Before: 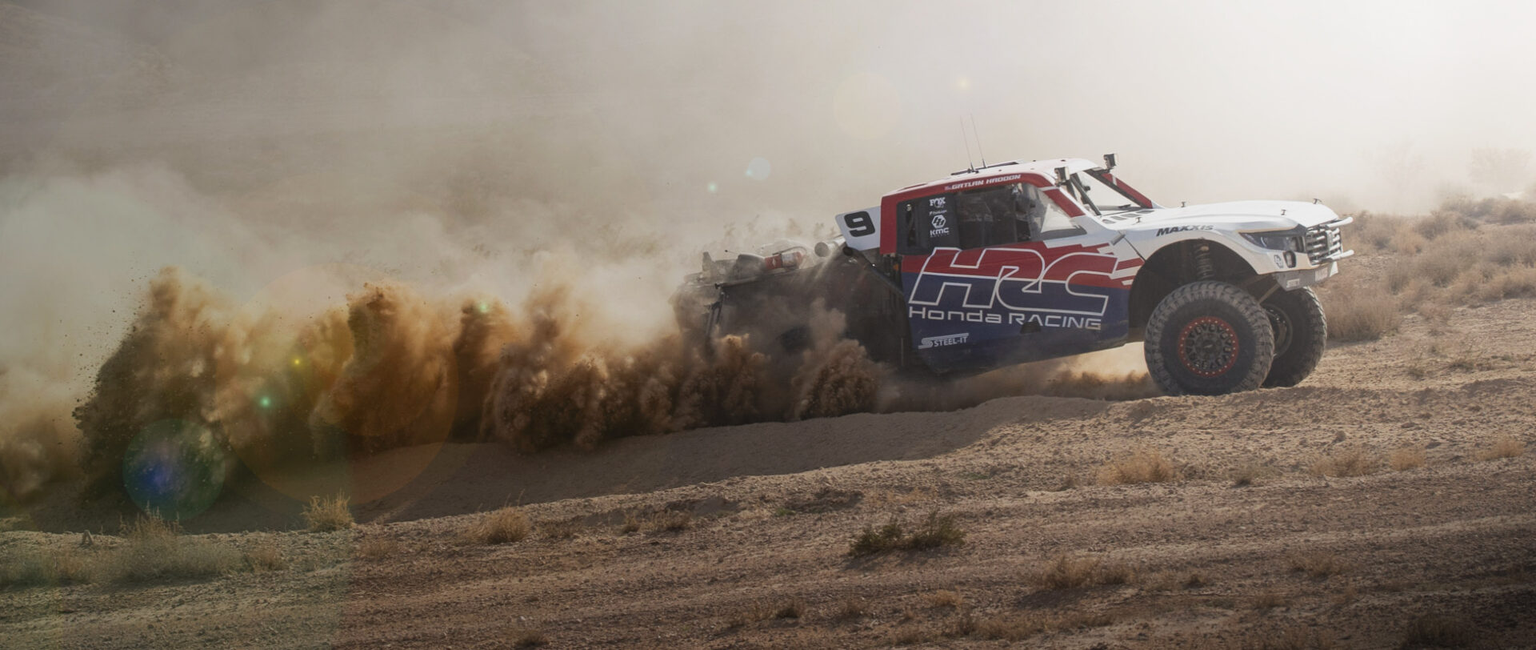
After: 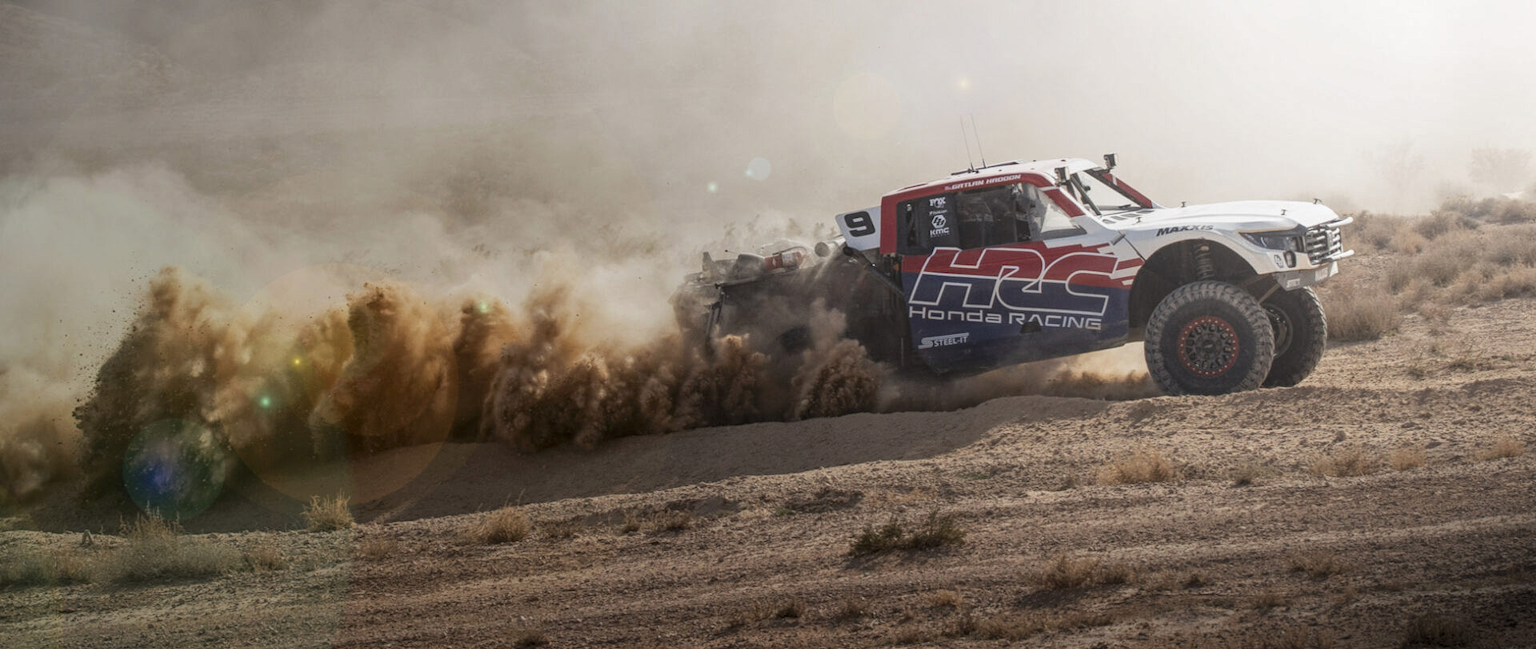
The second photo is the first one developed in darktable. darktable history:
local contrast: highlights 99%, shadows 86%, detail 160%, midtone range 0.2
contrast brightness saturation: saturation -0.04
